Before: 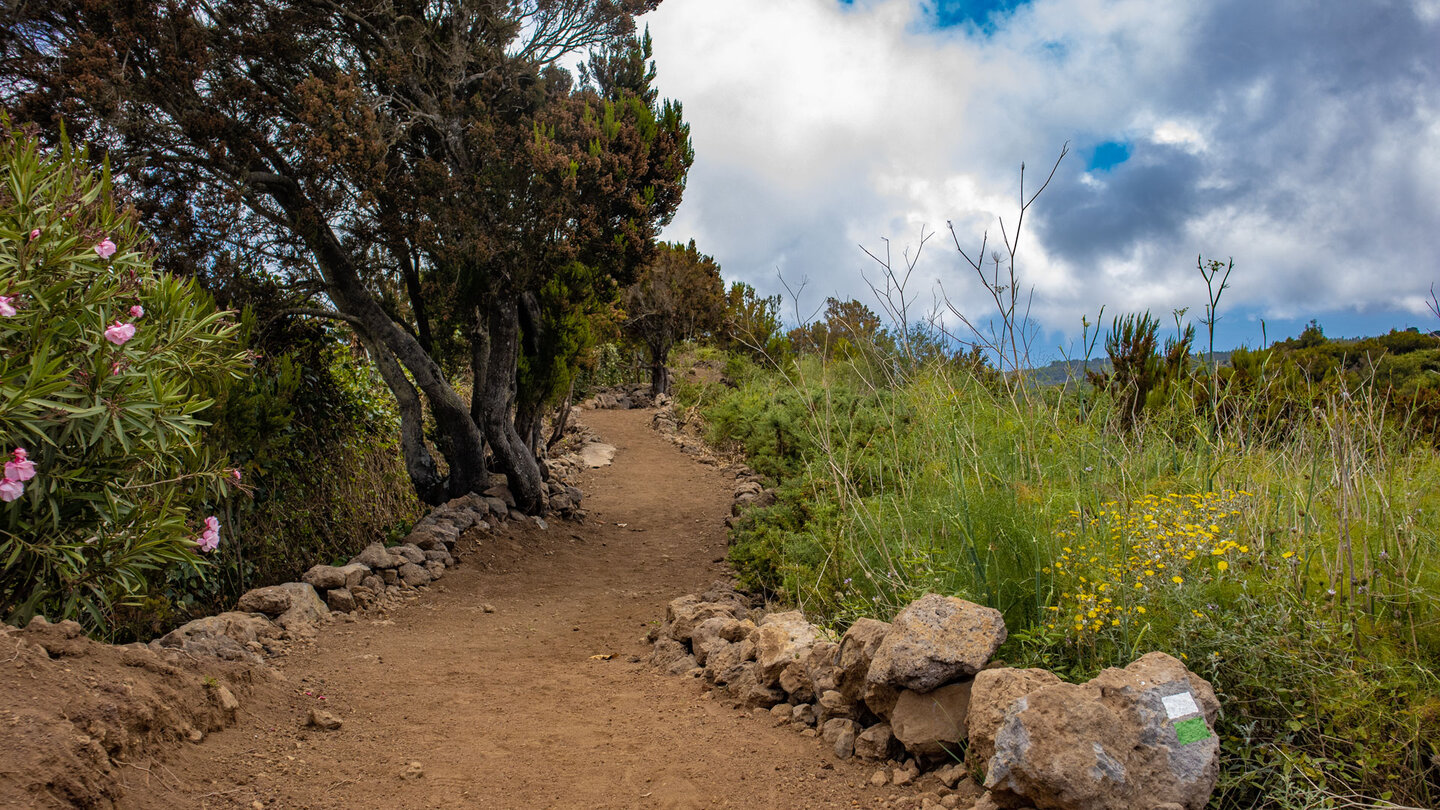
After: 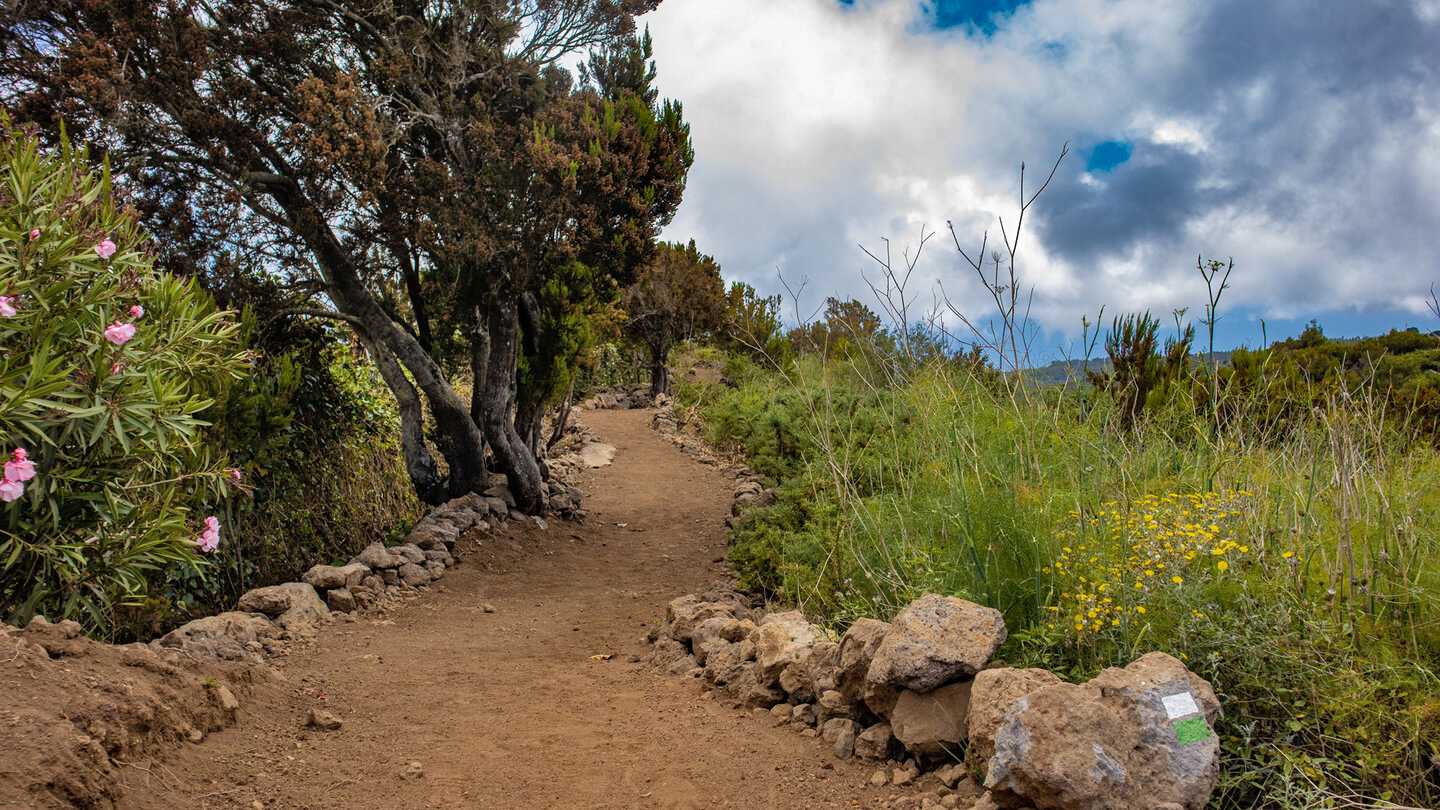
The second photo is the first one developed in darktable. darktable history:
shadows and highlights: low approximation 0.01, soften with gaussian
color correction: highlights b* 0.035
